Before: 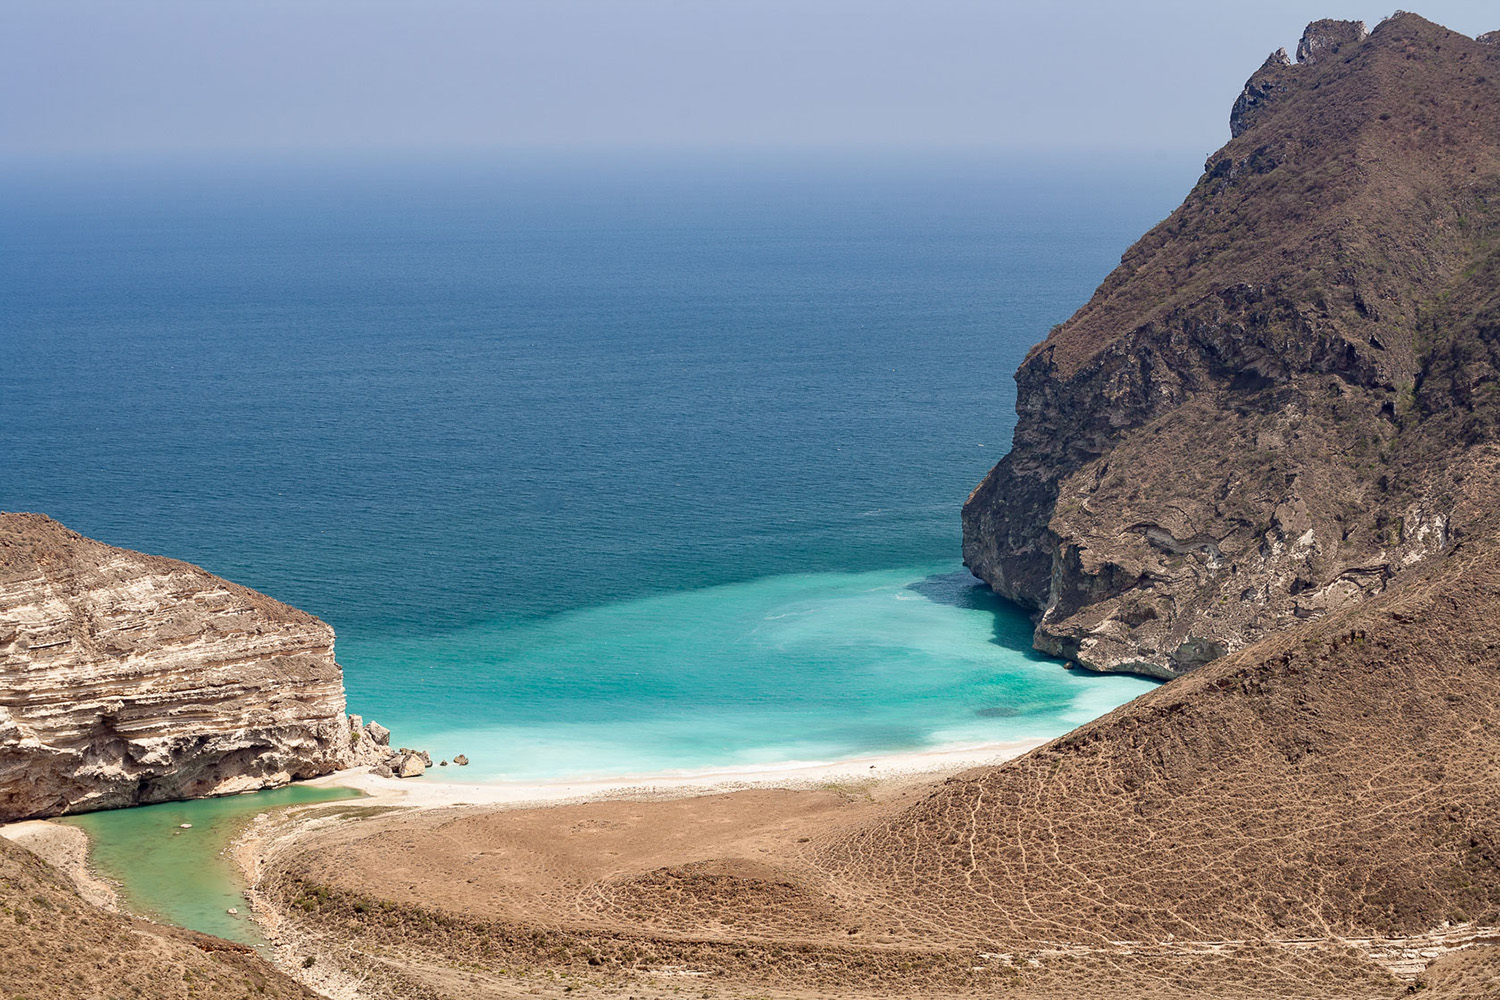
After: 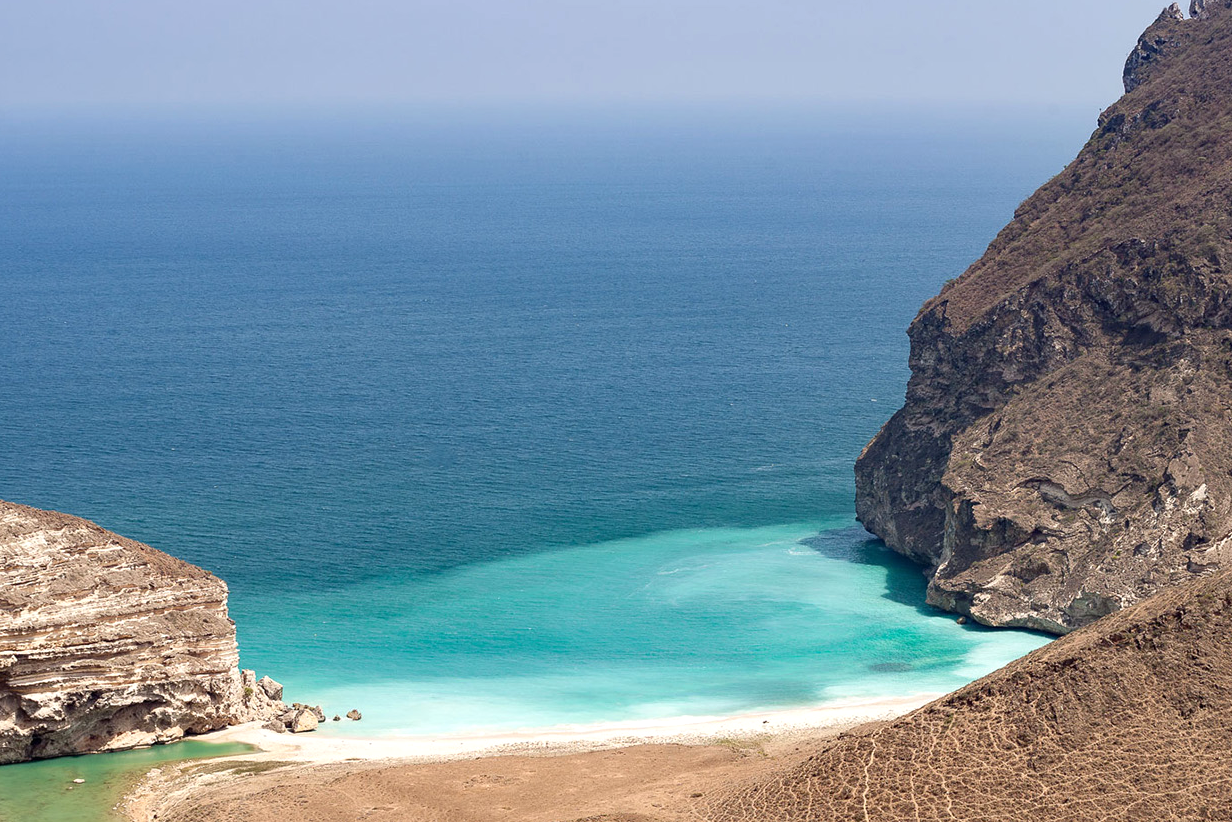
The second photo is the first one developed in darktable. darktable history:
exposure: exposure 0.217 EV, compensate highlight preservation false
crop and rotate: left 7.196%, top 4.574%, right 10.605%, bottom 13.178%
